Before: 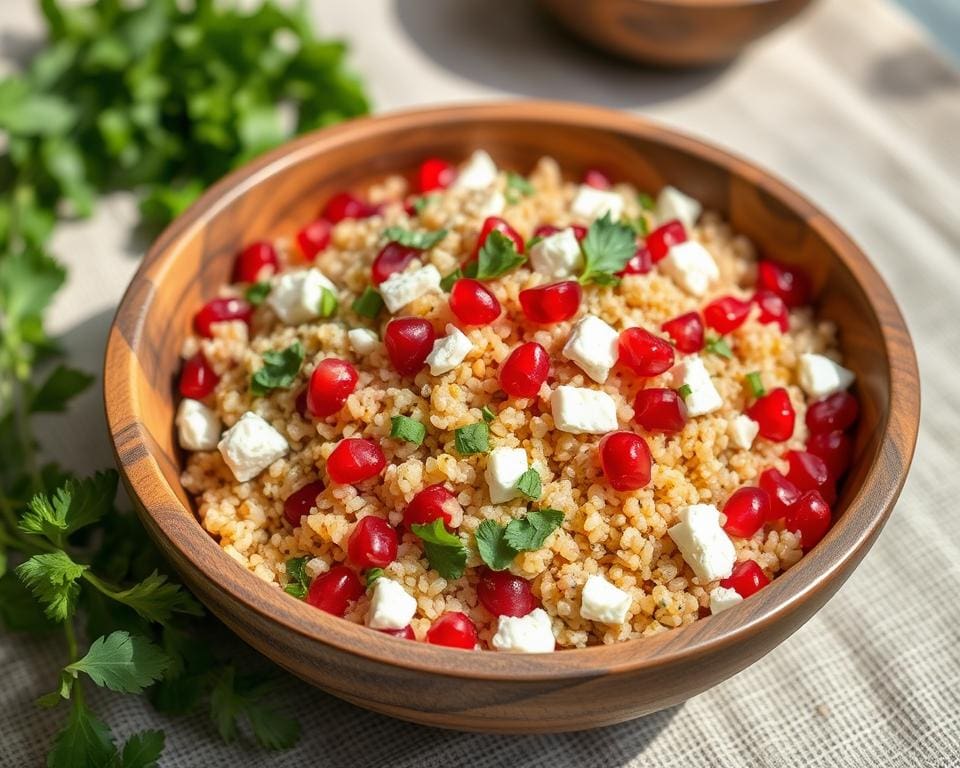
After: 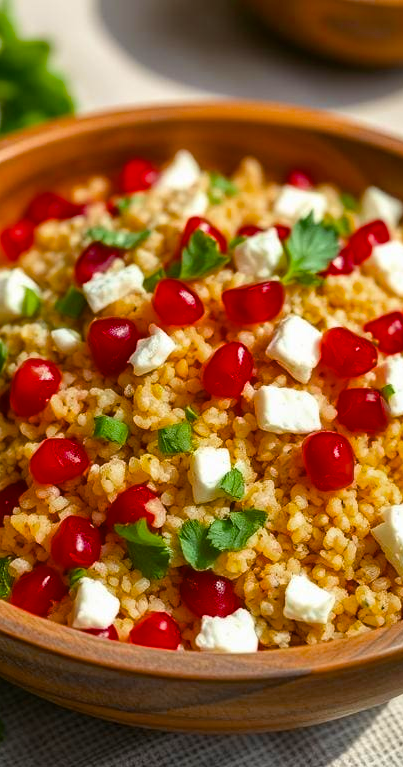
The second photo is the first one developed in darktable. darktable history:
crop: left 31.007%, right 26.958%
color balance rgb: linear chroma grading › global chroma 9.109%, perceptual saturation grading › global saturation 19.288%, global vibrance 7.394%, saturation formula JzAzBz (2021)
